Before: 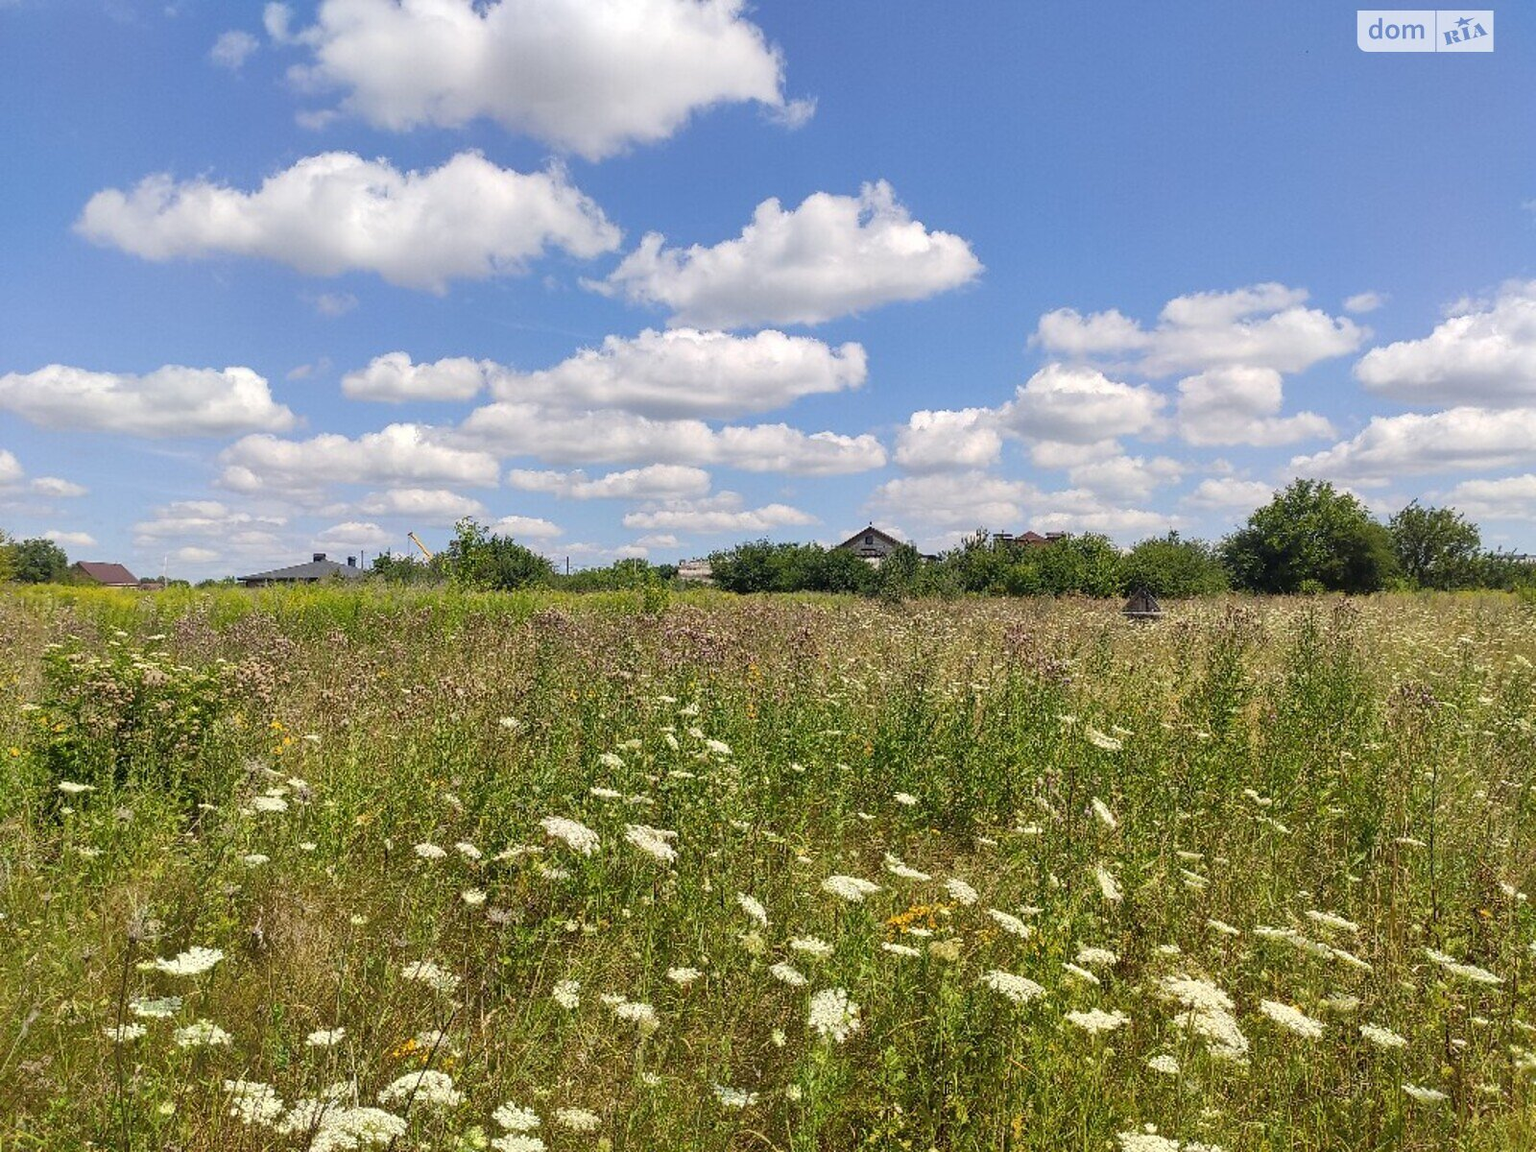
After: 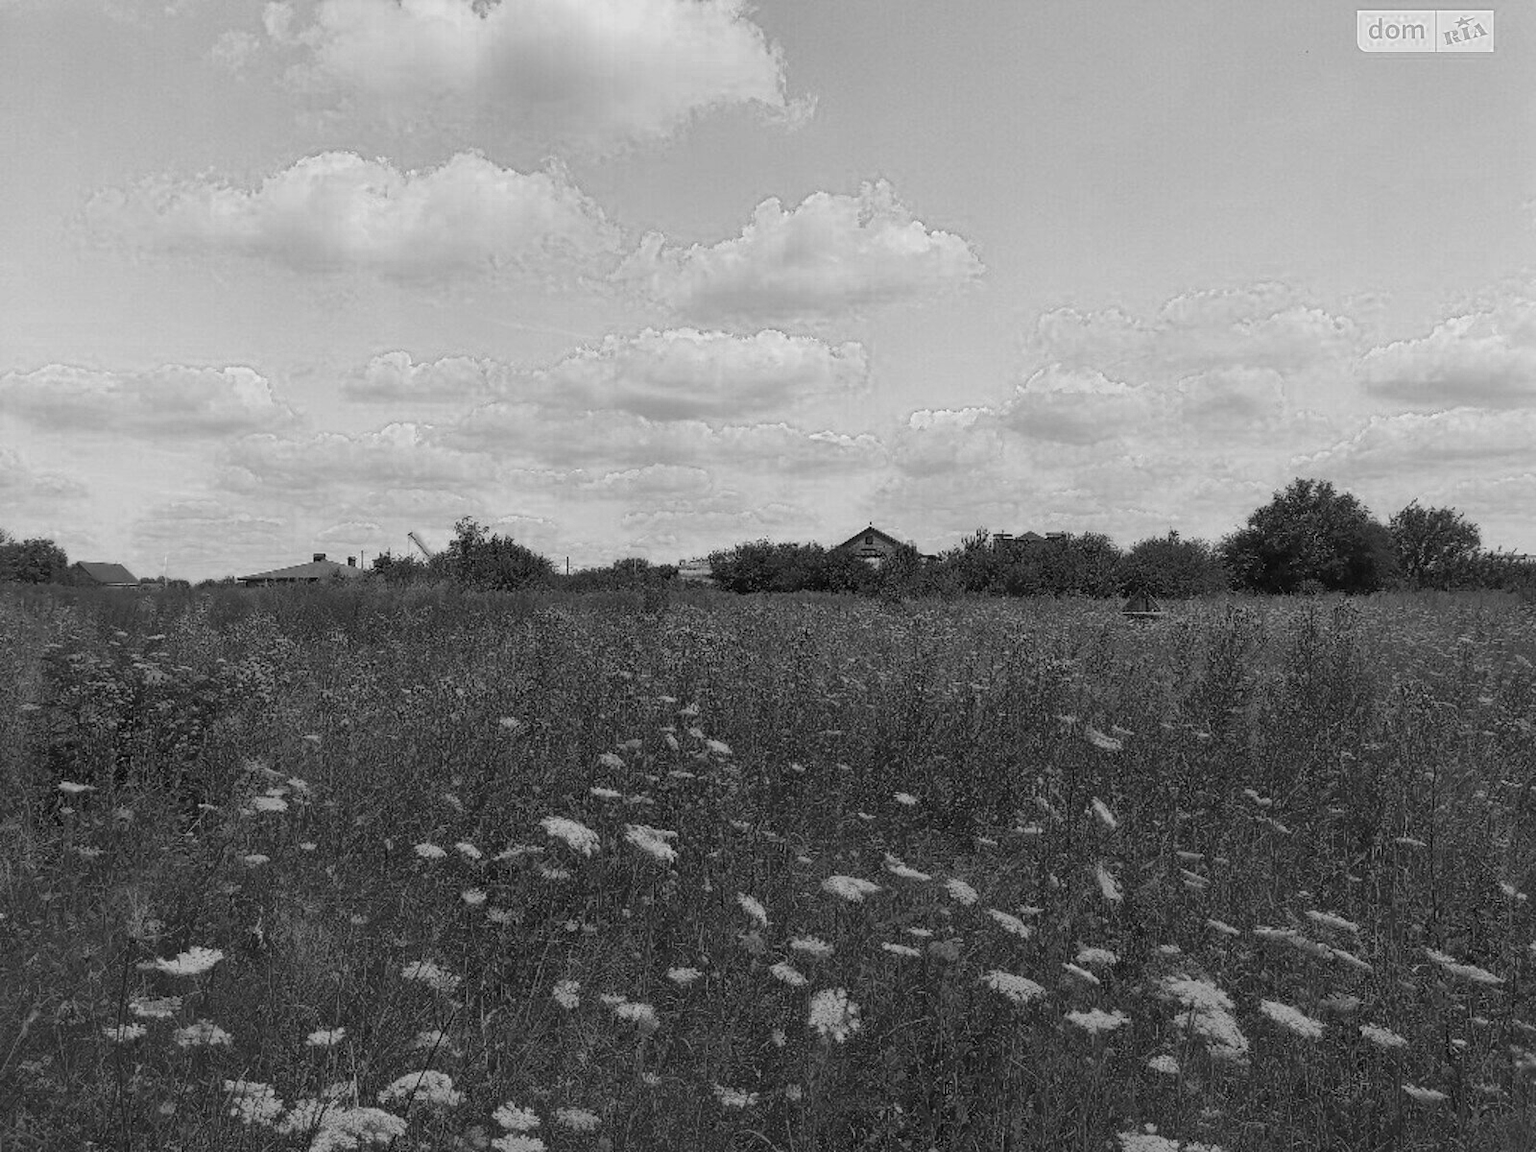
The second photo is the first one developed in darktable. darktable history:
color correction: highlights a* 10.21, highlights b* 9.79, shadows a* 8.61, shadows b* 7.88, saturation 0.8
color zones: curves: ch0 [(0.287, 0.048) (0.493, 0.484) (0.737, 0.816)]; ch1 [(0, 0) (0.143, 0) (0.286, 0) (0.429, 0) (0.571, 0) (0.714, 0) (0.857, 0)]
